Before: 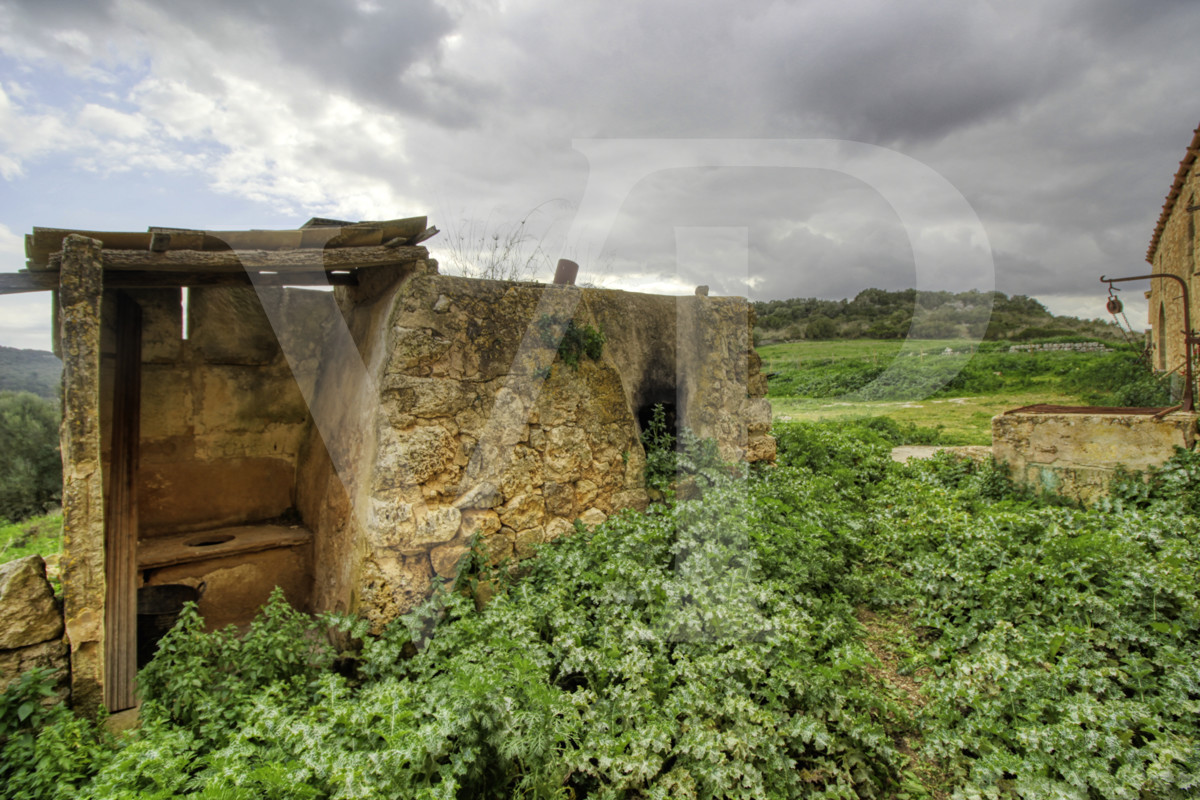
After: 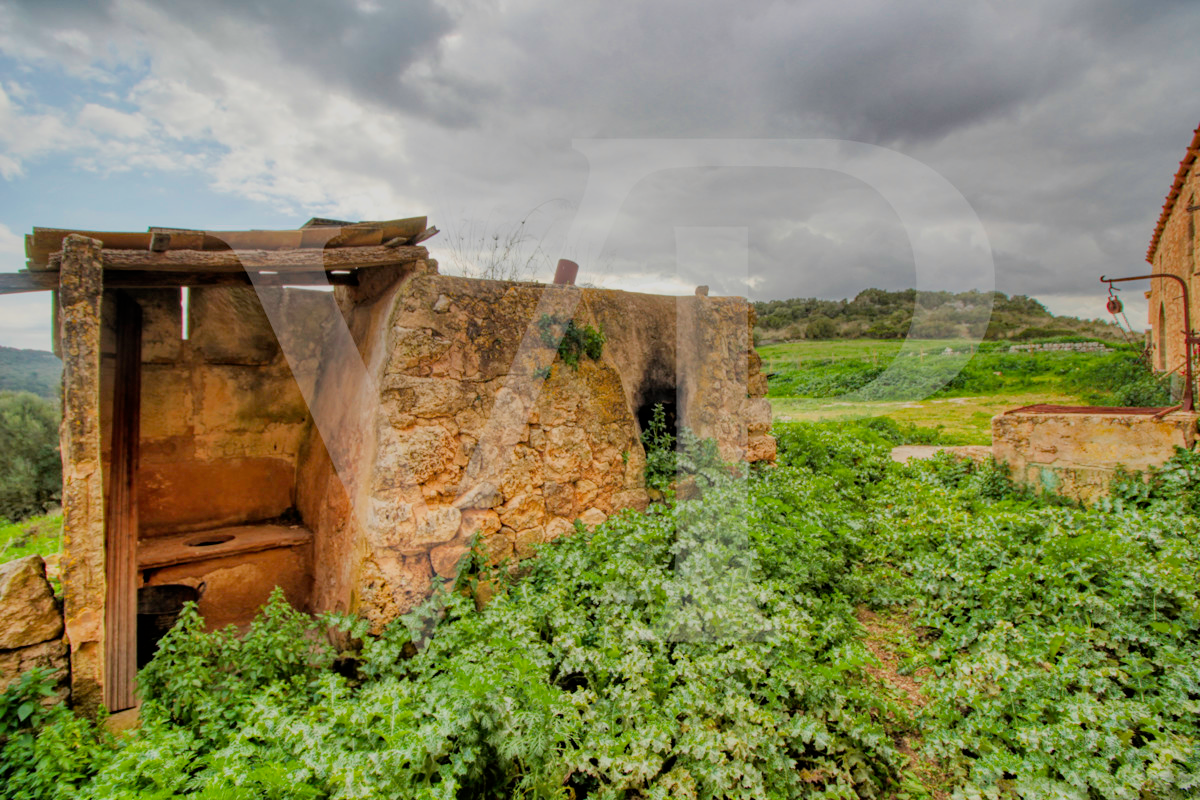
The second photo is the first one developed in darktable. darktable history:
filmic rgb: hardness 4.17
shadows and highlights: low approximation 0.01, soften with gaussian
haze removal: compatibility mode true, adaptive false
